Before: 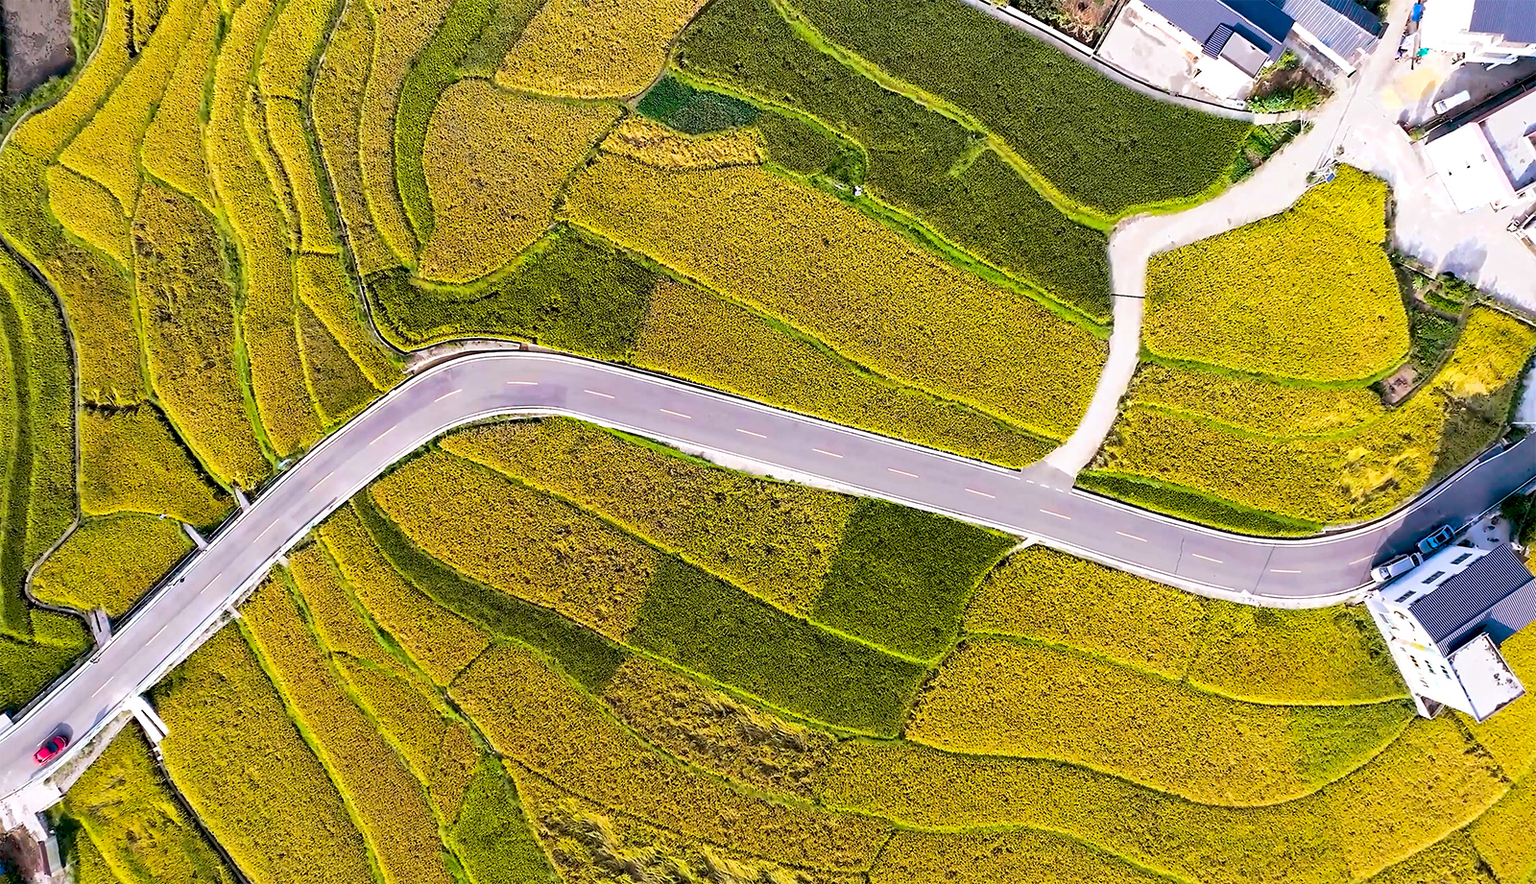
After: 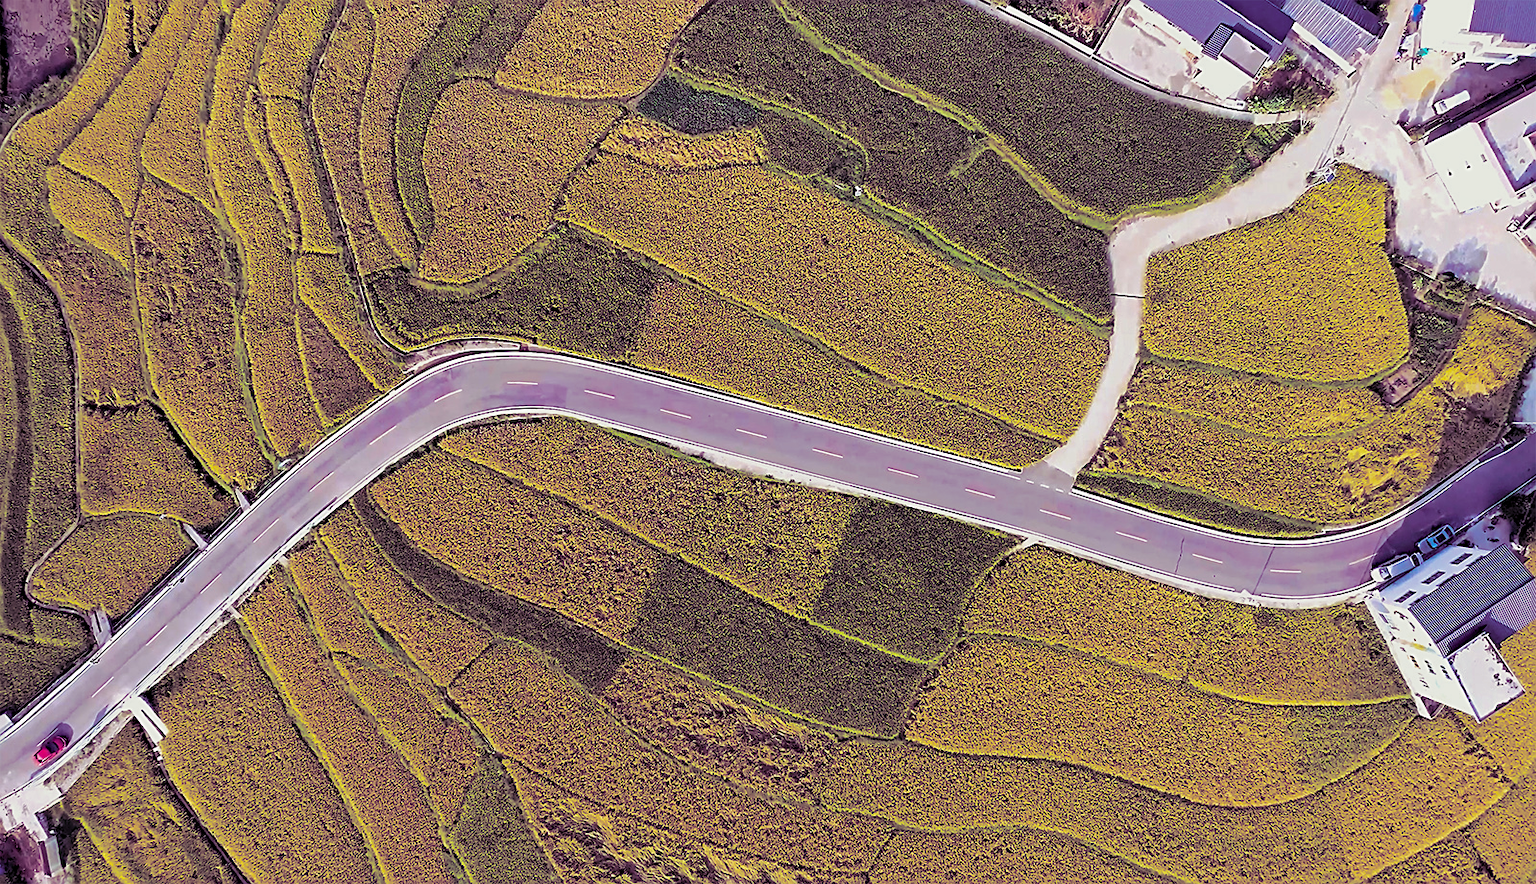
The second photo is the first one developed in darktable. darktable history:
tone equalizer: -8 EV 0.25 EV, -7 EV 0.417 EV, -6 EV 0.417 EV, -5 EV 0.25 EV, -3 EV -0.25 EV, -2 EV -0.417 EV, -1 EV -0.417 EV, +0 EV -0.25 EV, edges refinement/feathering 500, mask exposure compensation -1.57 EV, preserve details guided filter
split-toning: shadows › hue 277.2°, shadows › saturation 0.74
sharpen: on, module defaults
haze removal: strength 0.29, distance 0.25, compatibility mode true, adaptive false
